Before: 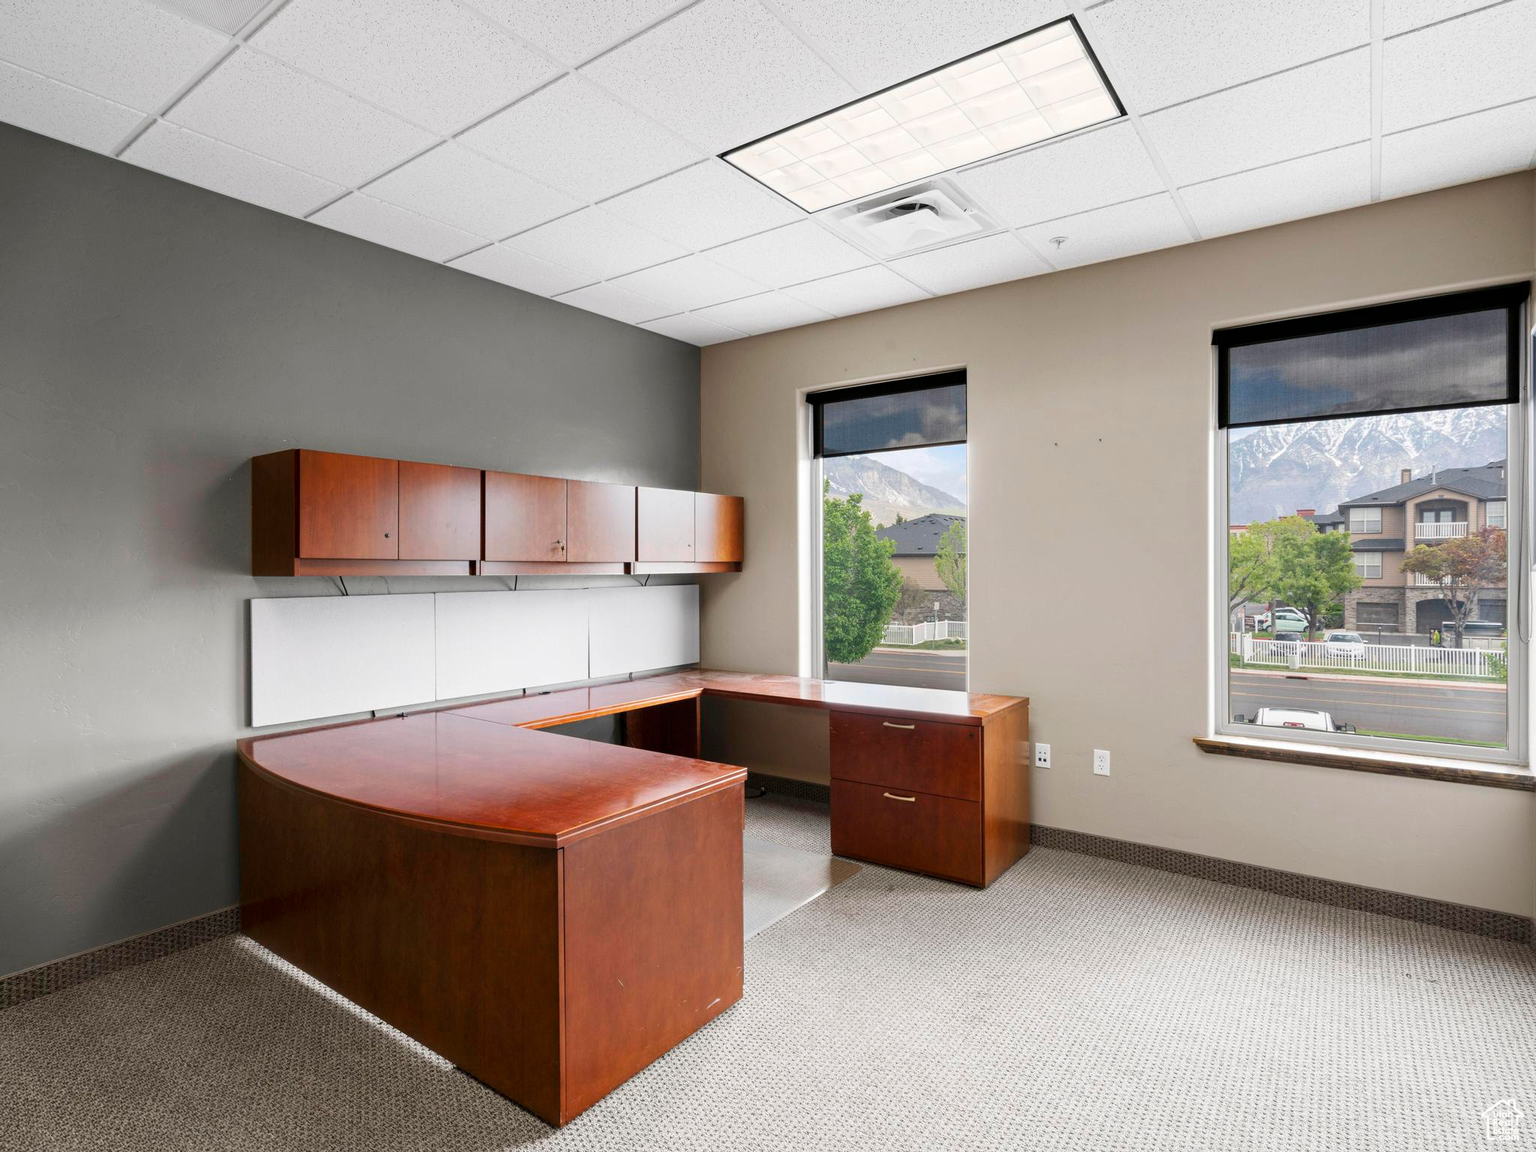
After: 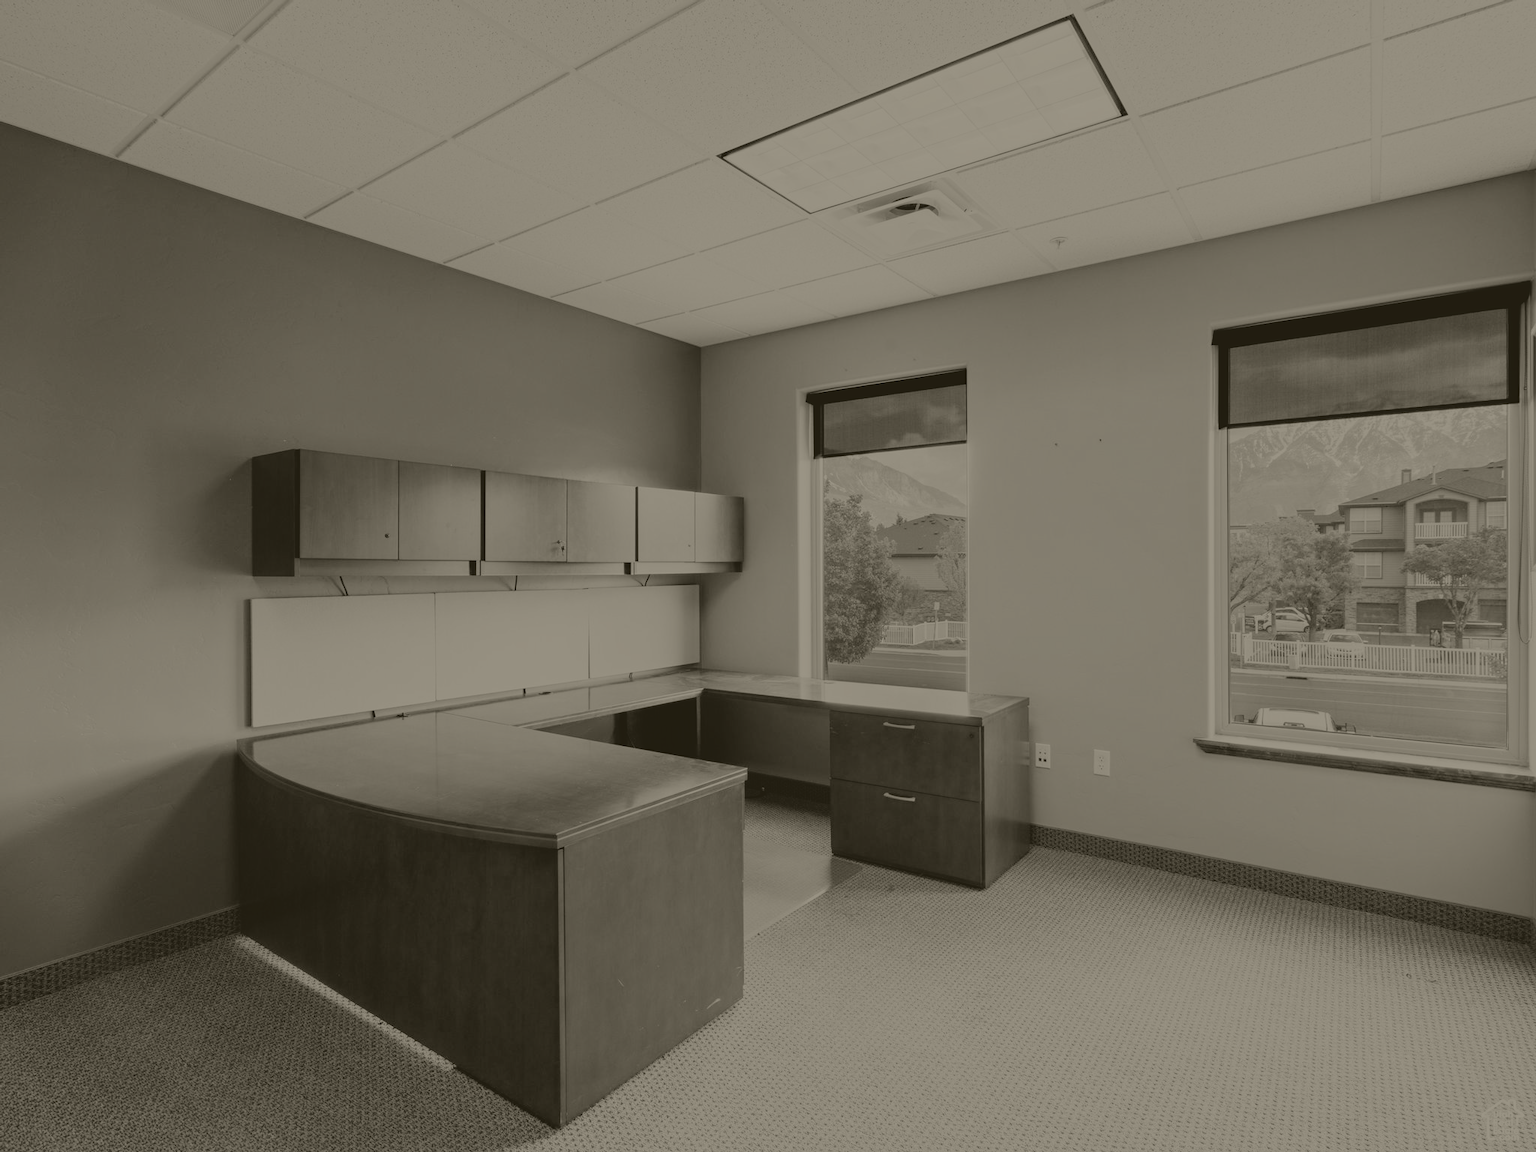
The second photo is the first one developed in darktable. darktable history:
filmic rgb: black relative exposure -7.65 EV, white relative exposure 4.56 EV, hardness 3.61, color science v6 (2022)
colorize: hue 41.44°, saturation 22%, source mix 60%, lightness 10.61%
